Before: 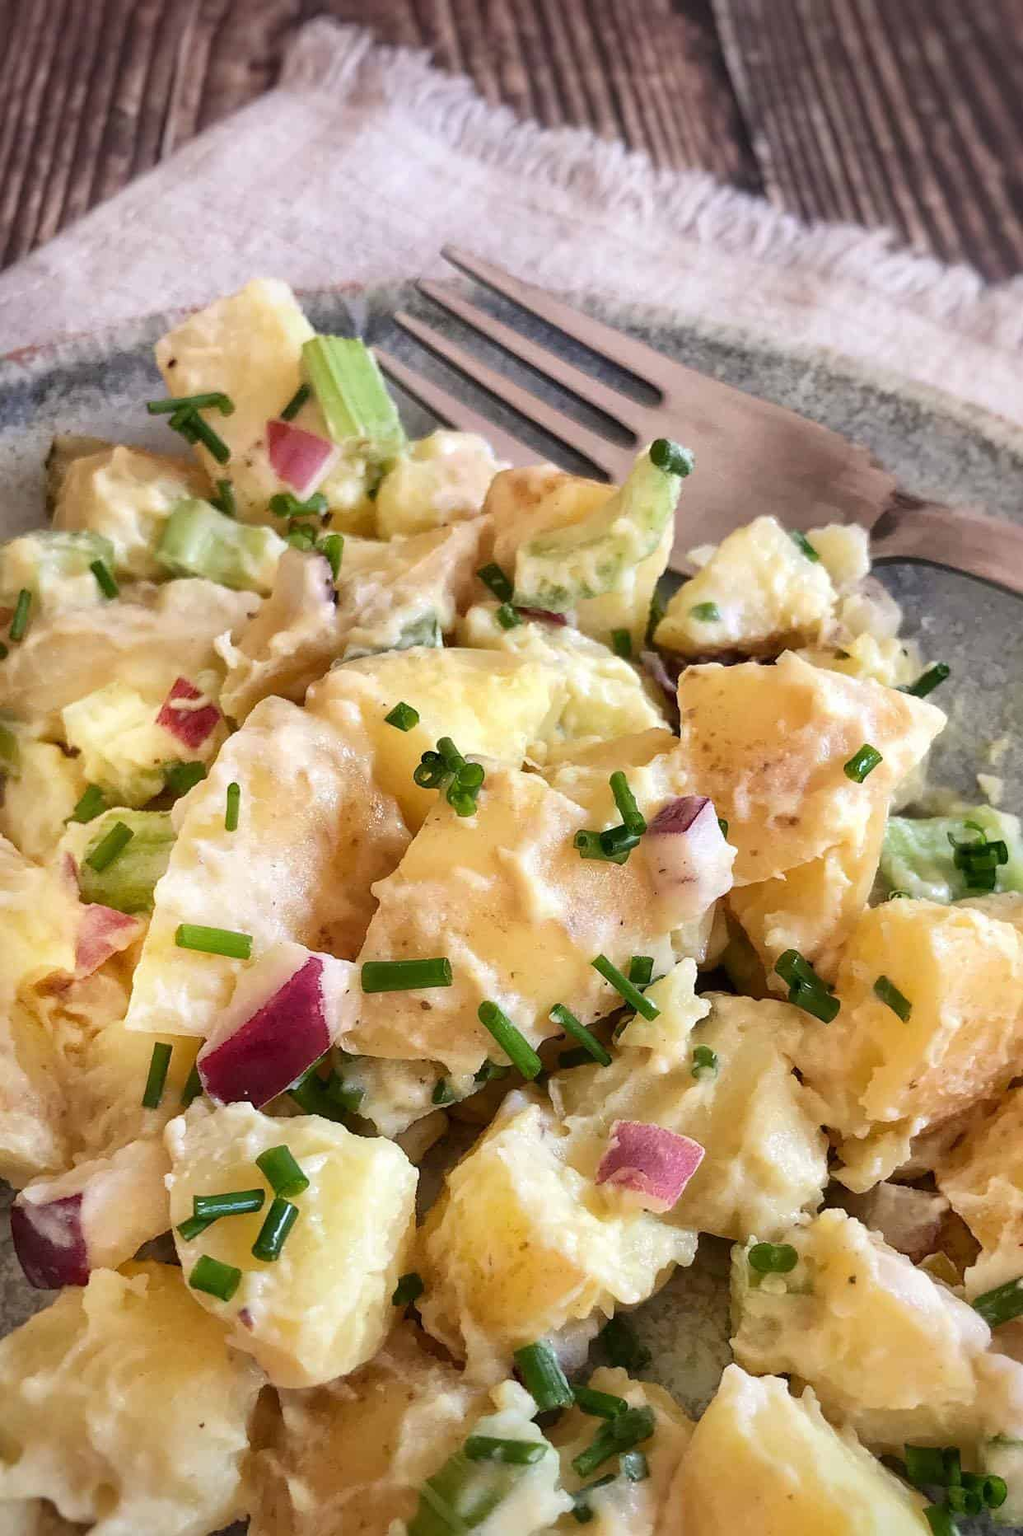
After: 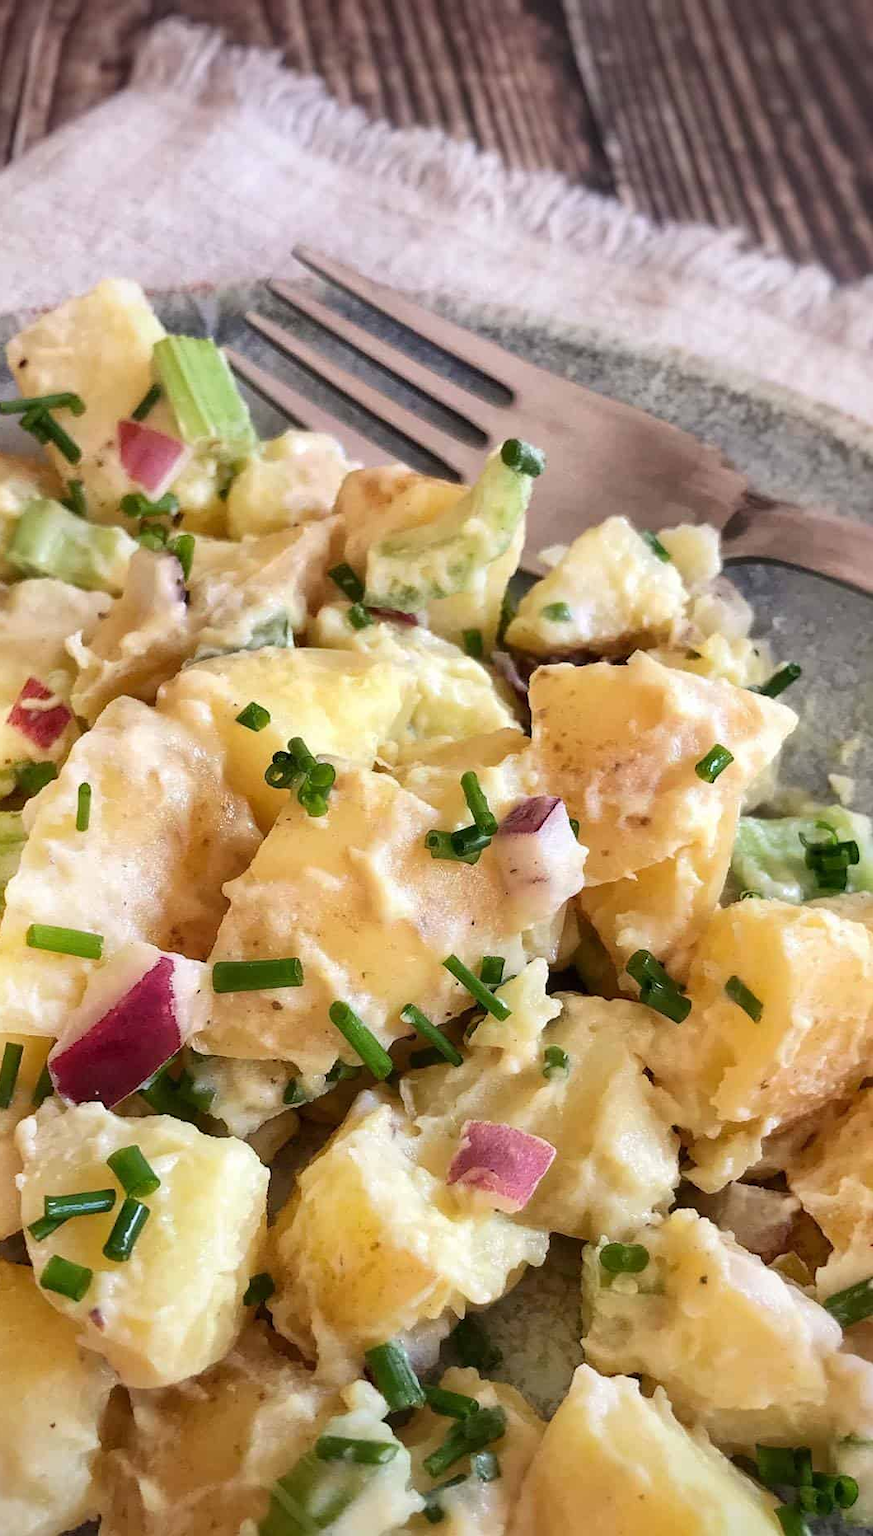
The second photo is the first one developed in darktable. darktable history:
crop and rotate: left 14.651%
